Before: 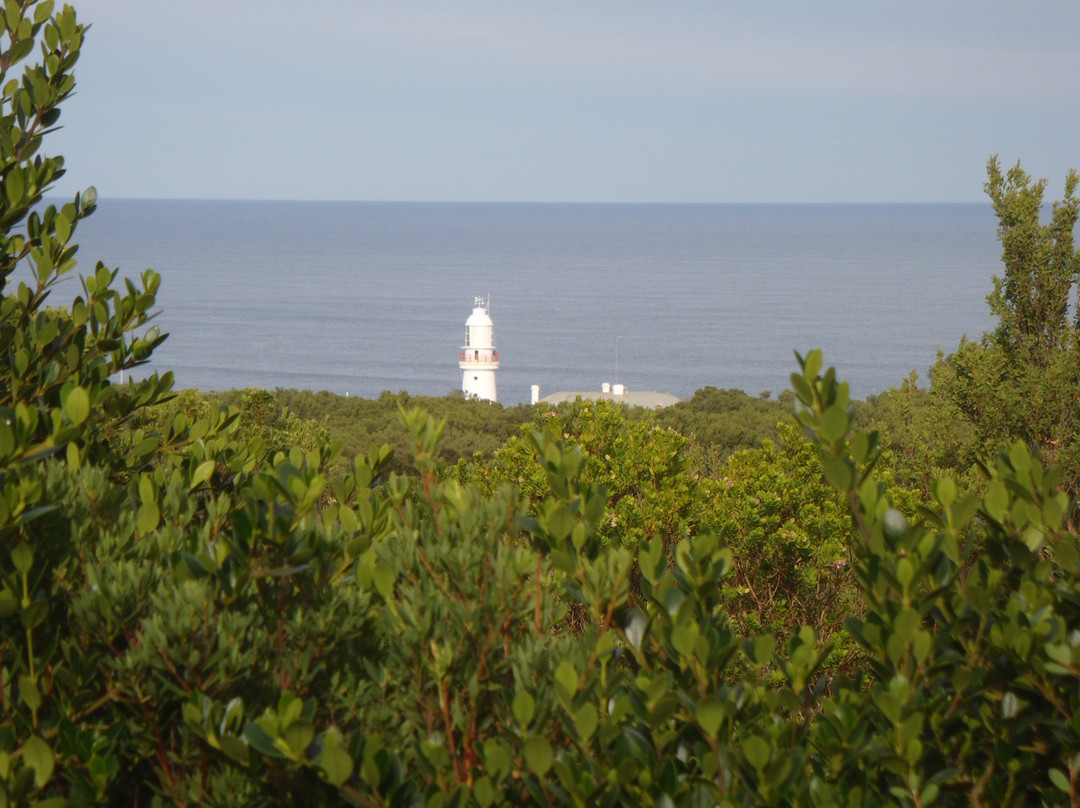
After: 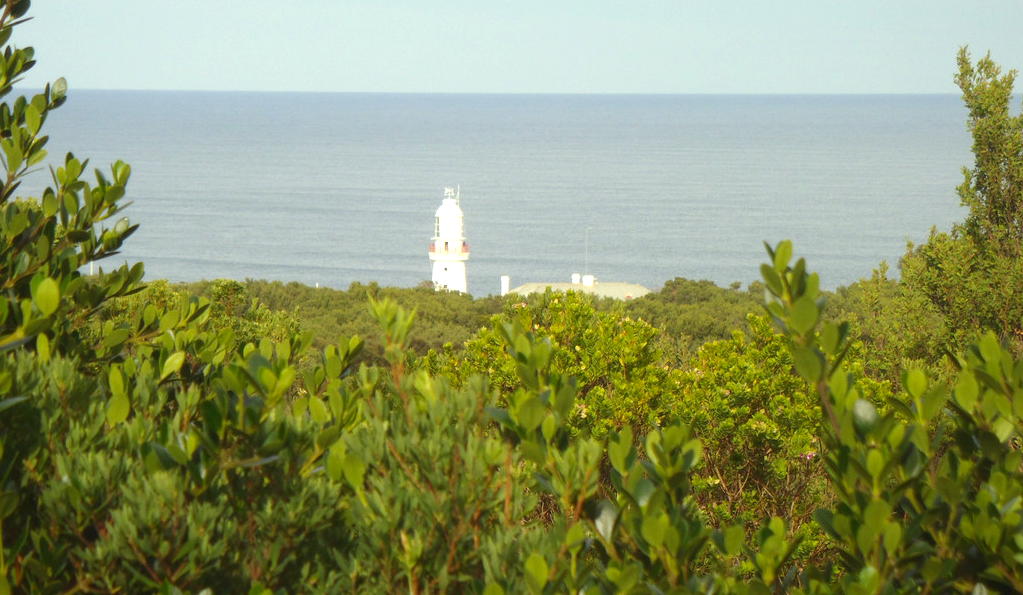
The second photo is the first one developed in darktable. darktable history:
color correction: highlights a* -5.69, highlights b* 10.76
exposure: black level correction 0, exposure 0.698 EV, compensate highlight preservation false
crop and rotate: left 2.833%, top 13.556%, right 2.399%, bottom 12.748%
